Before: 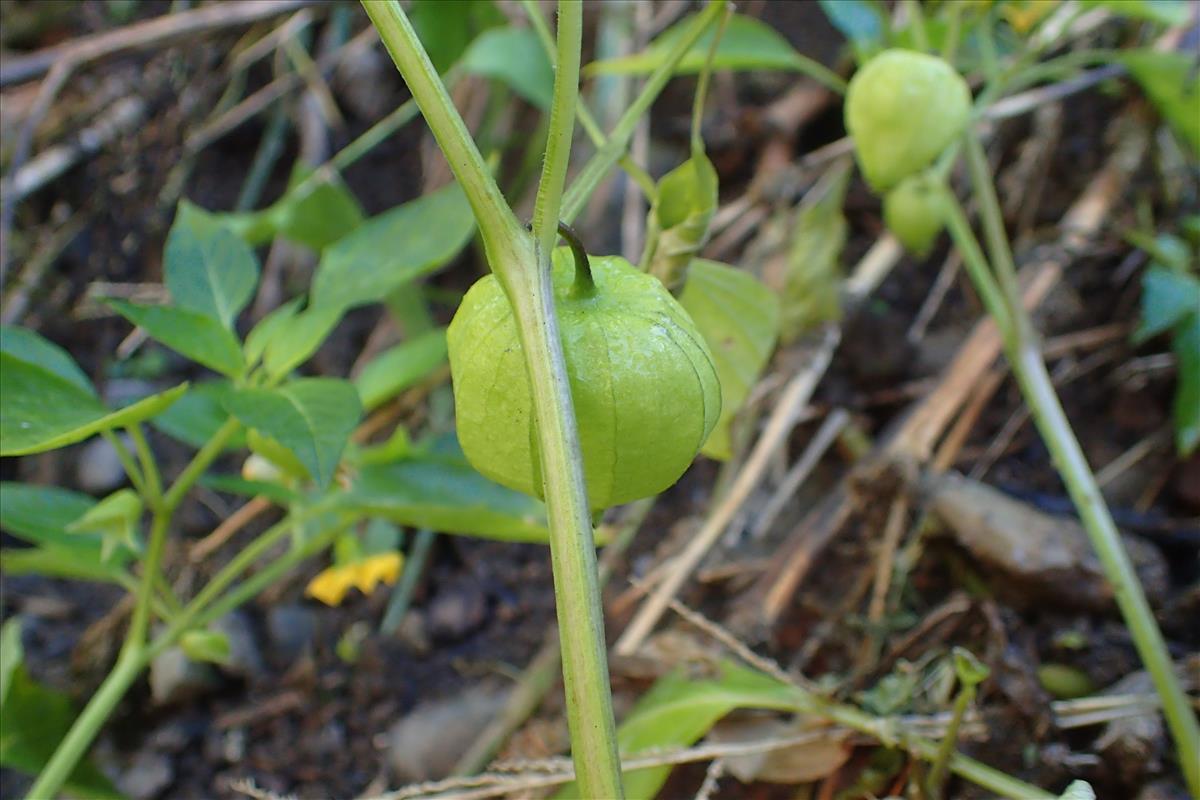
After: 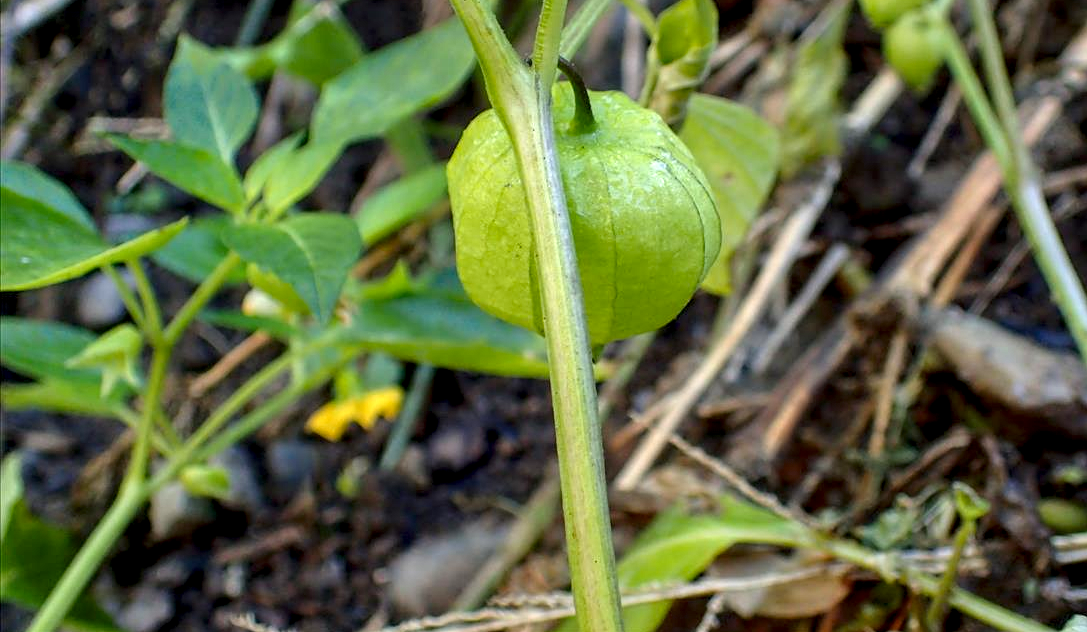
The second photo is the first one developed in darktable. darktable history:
crop: top 20.674%, right 9.401%, bottom 0.32%
color balance rgb: perceptual saturation grading › global saturation 19.982%, contrast -9.563%
local contrast: highlights 17%, detail 186%
